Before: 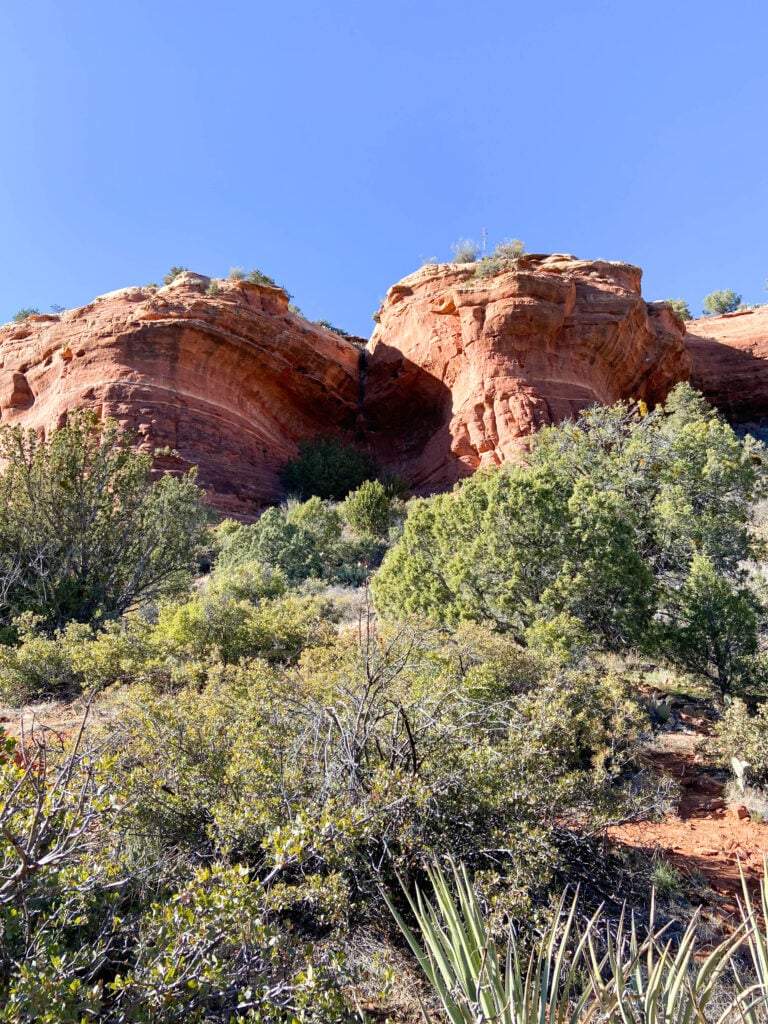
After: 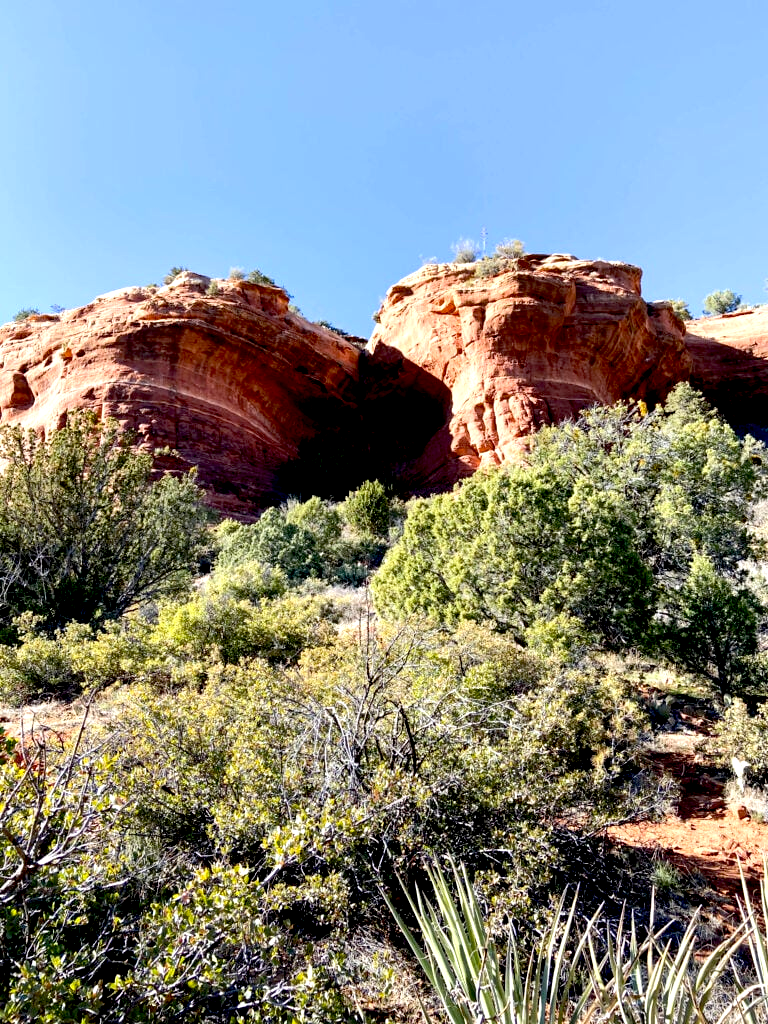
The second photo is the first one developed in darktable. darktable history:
exposure: black level correction 0.025, exposure 0.182 EV, compensate highlight preservation false
tone equalizer: -8 EV -0.417 EV, -7 EV -0.389 EV, -6 EV -0.333 EV, -5 EV -0.222 EV, -3 EV 0.222 EV, -2 EV 0.333 EV, -1 EV 0.389 EV, +0 EV 0.417 EV, edges refinement/feathering 500, mask exposure compensation -1.57 EV, preserve details no
